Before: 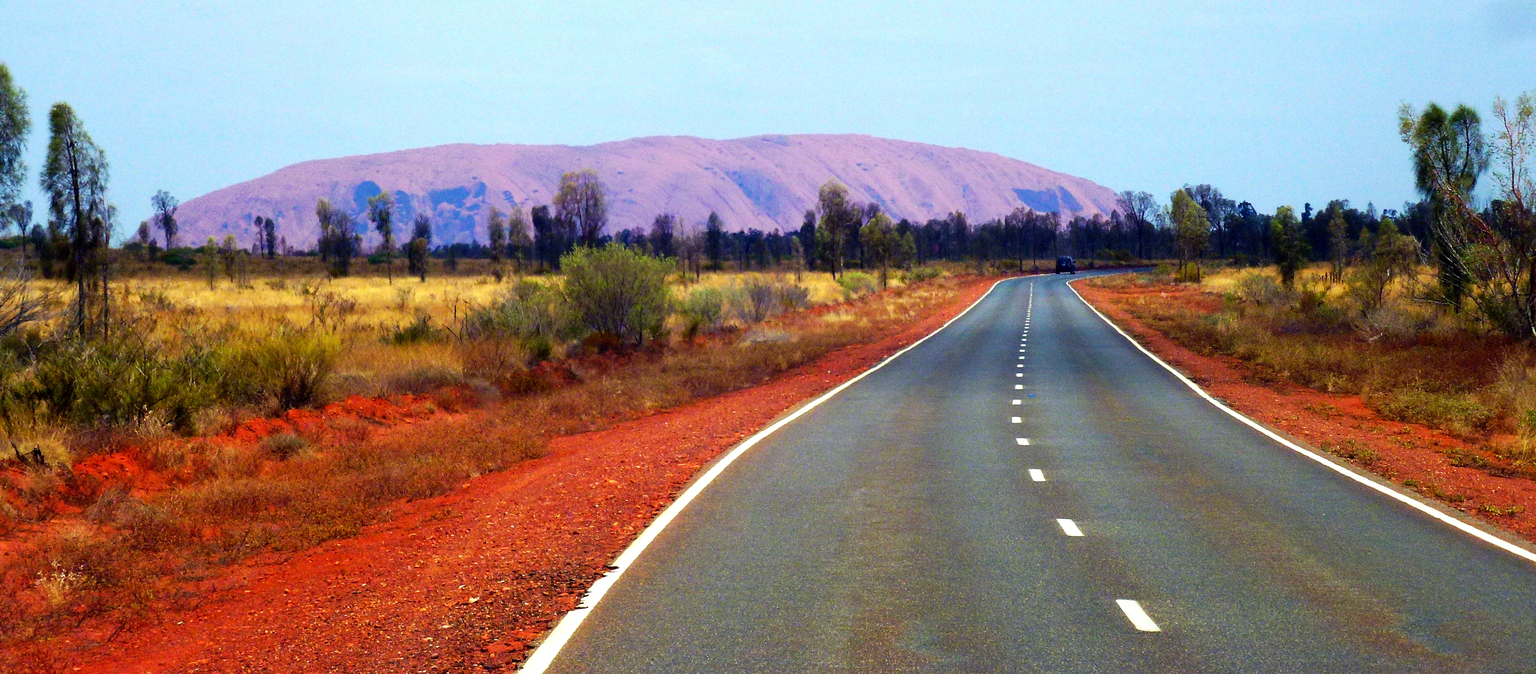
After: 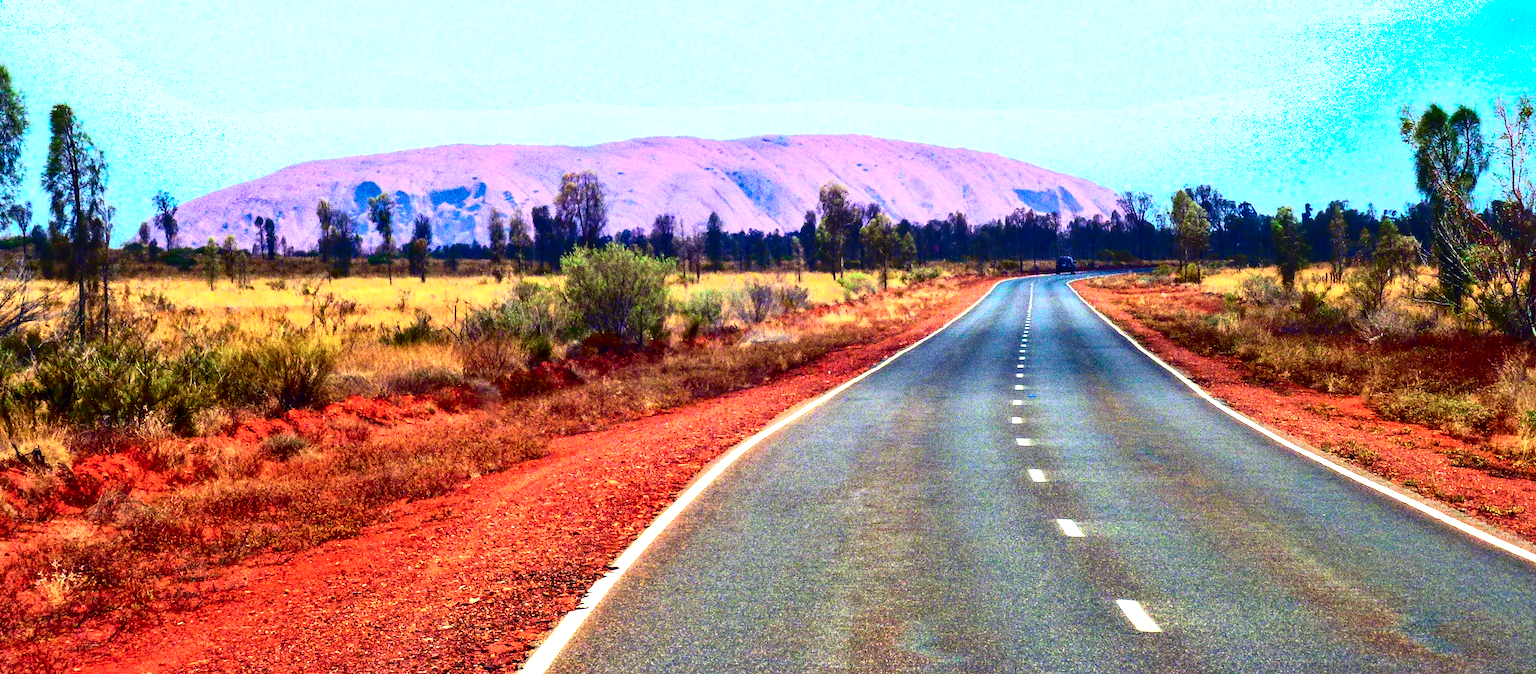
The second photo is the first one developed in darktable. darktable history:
exposure: black level correction -0.002, exposure 0.54 EV, compensate highlight preservation false
tone curve: curves: ch0 [(0, 0) (0.236, 0.124) (0.373, 0.304) (0.542, 0.593) (0.737, 0.873) (1, 1)]; ch1 [(0, 0) (0.399, 0.328) (0.488, 0.484) (0.598, 0.624) (1, 1)]; ch2 [(0, 0) (0.448, 0.405) (0.523, 0.511) (0.592, 0.59) (1, 1)], color space Lab, independent channels, preserve colors none
shadows and highlights: radius 100.41, shadows 50.55, highlights -64.36, highlights color adjustment 49.82%, soften with gaussian
local contrast: on, module defaults
